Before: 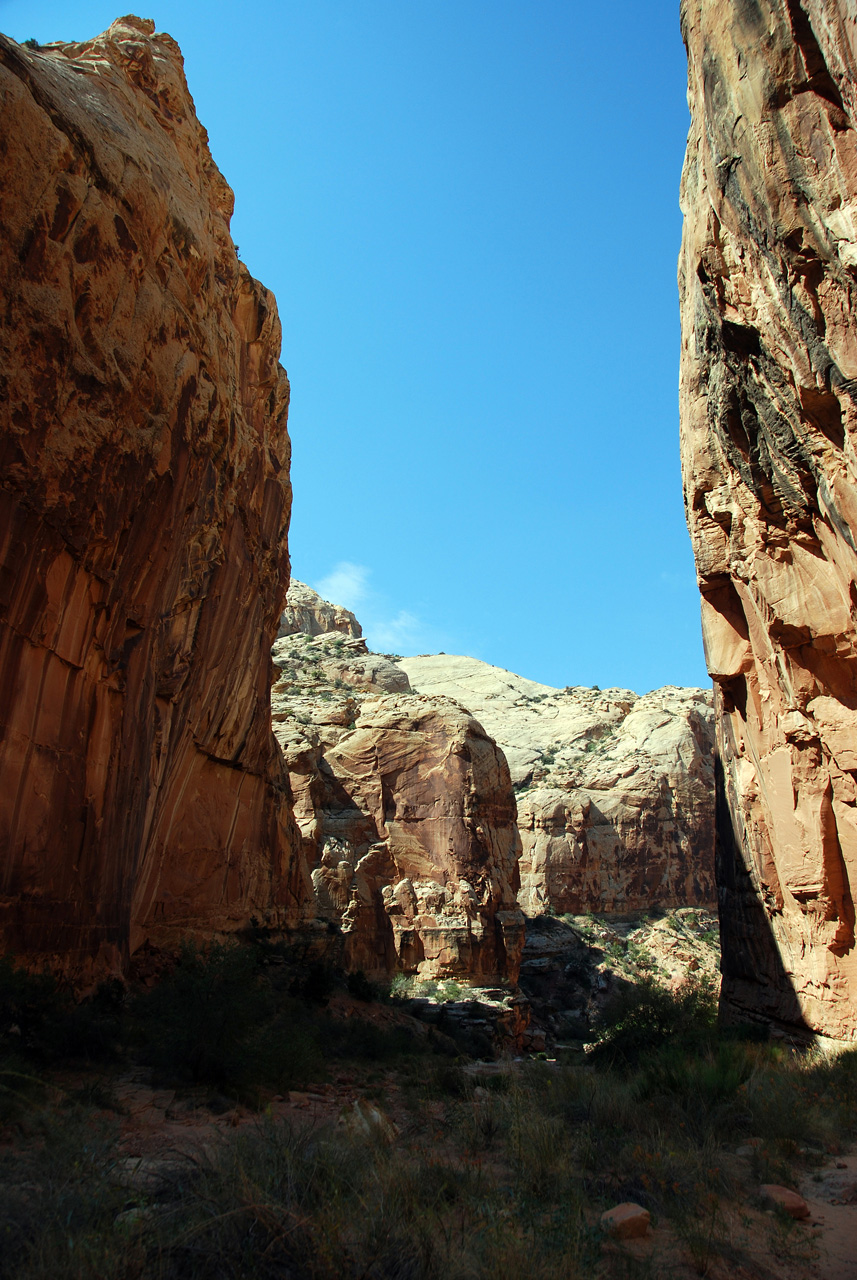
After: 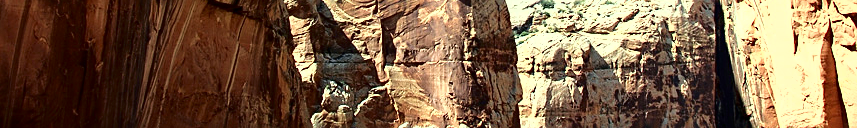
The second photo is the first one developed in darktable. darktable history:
crop and rotate: top 59.084%, bottom 30.916%
white balance: red 0.98, blue 1.034
velvia: strength 17%
exposure: exposure 1 EV, compensate highlight preservation false
fill light: exposure -2 EV, width 8.6
sharpen: on, module defaults
